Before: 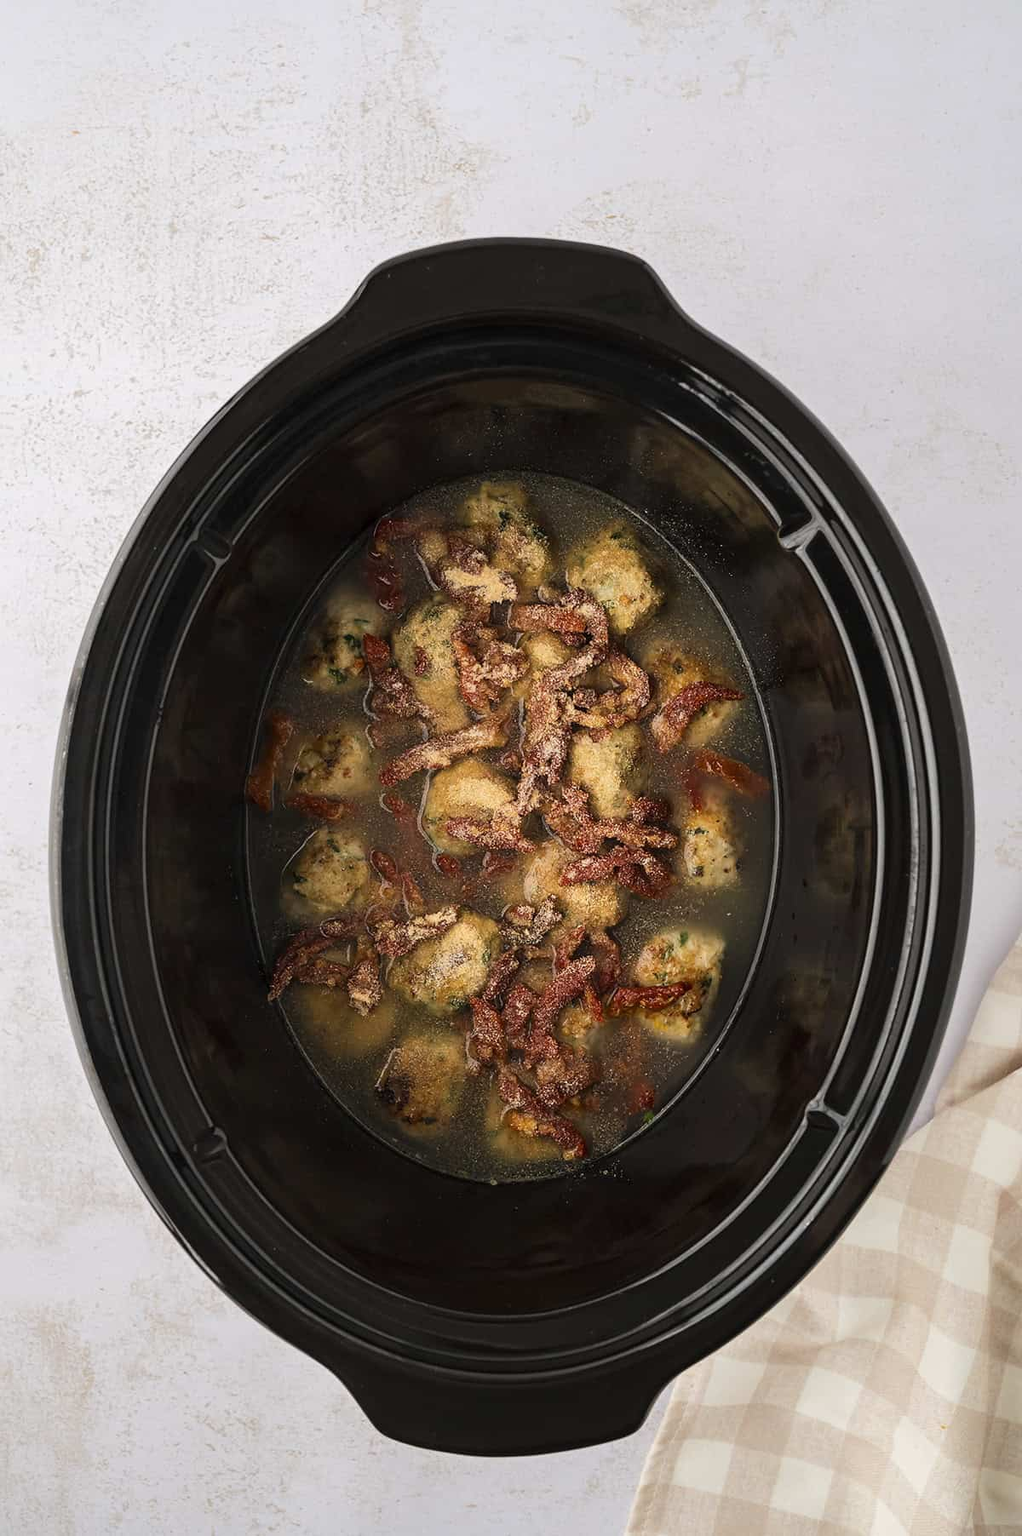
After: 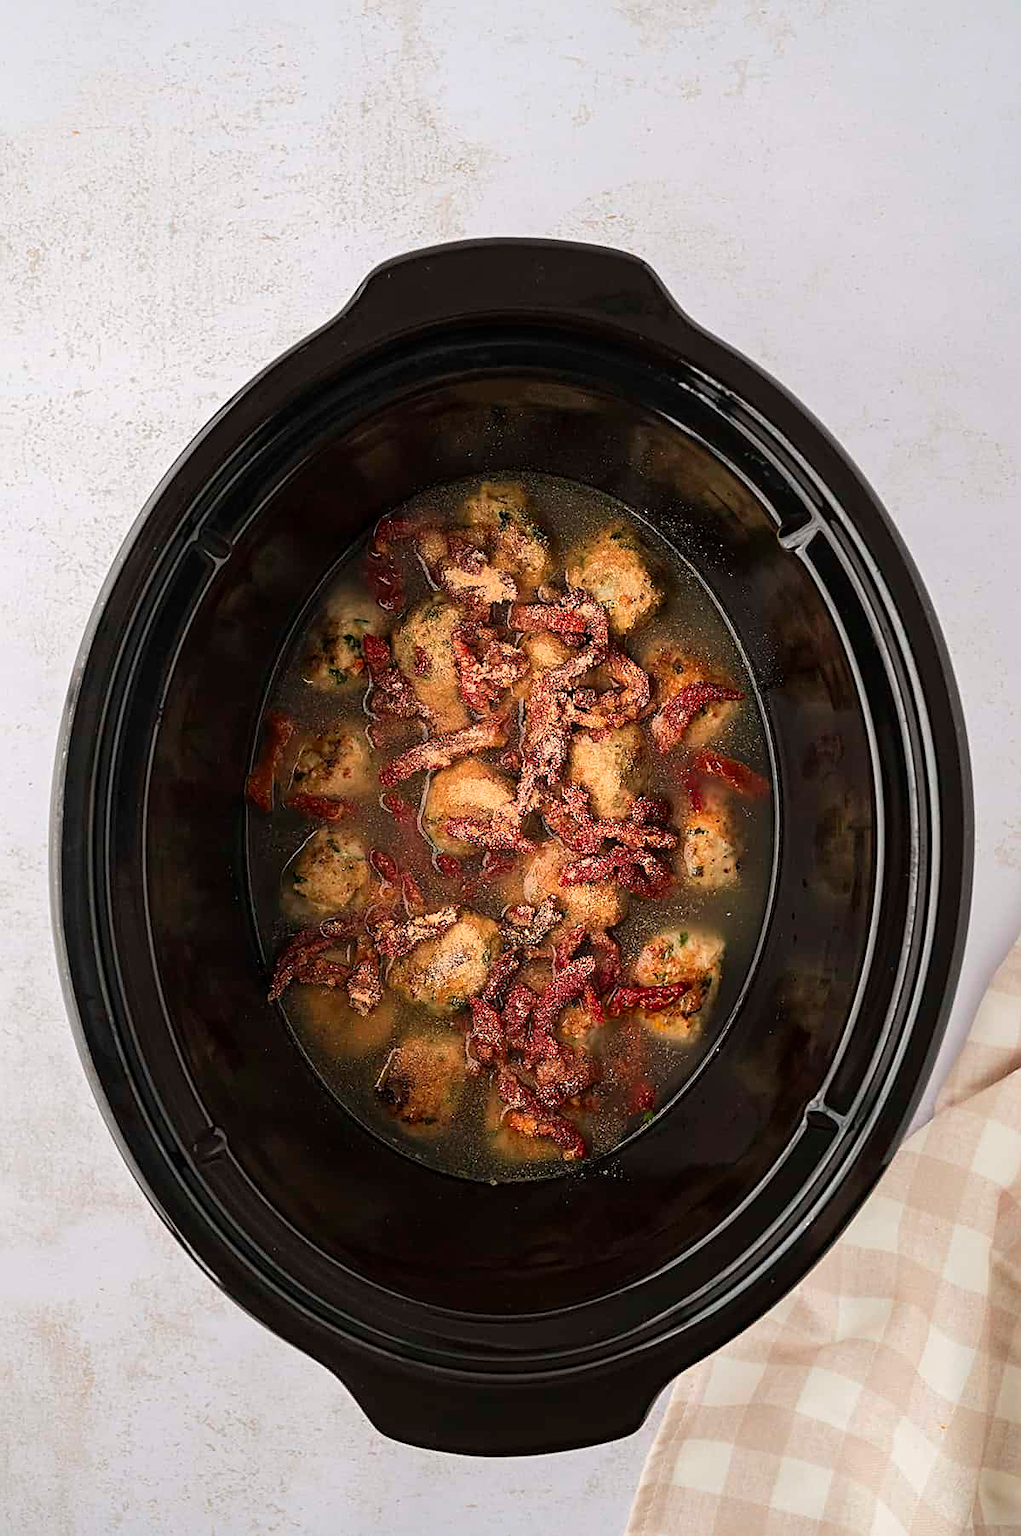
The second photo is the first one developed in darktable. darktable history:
sharpen: on, module defaults
color zones: curves: ch1 [(0.239, 0.552) (0.75, 0.5)]; ch2 [(0.25, 0.462) (0.749, 0.457)]
